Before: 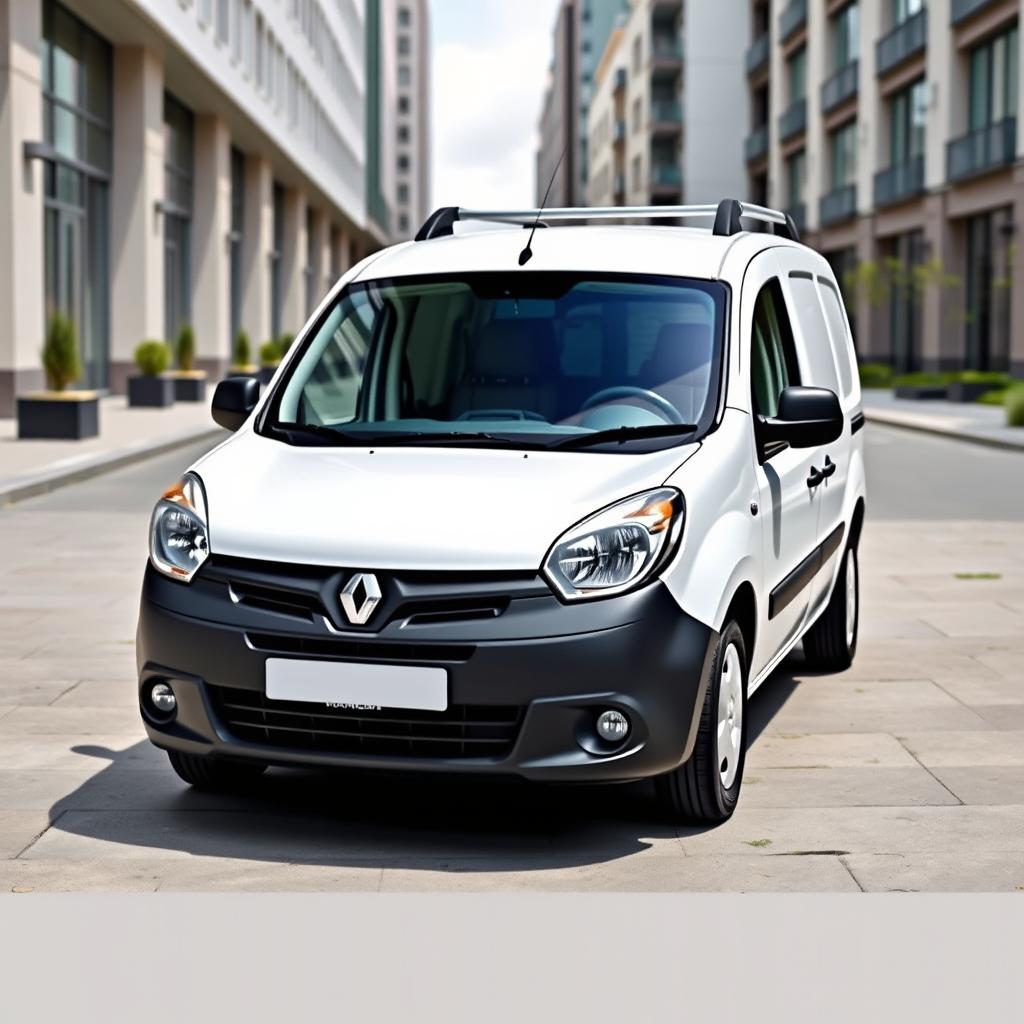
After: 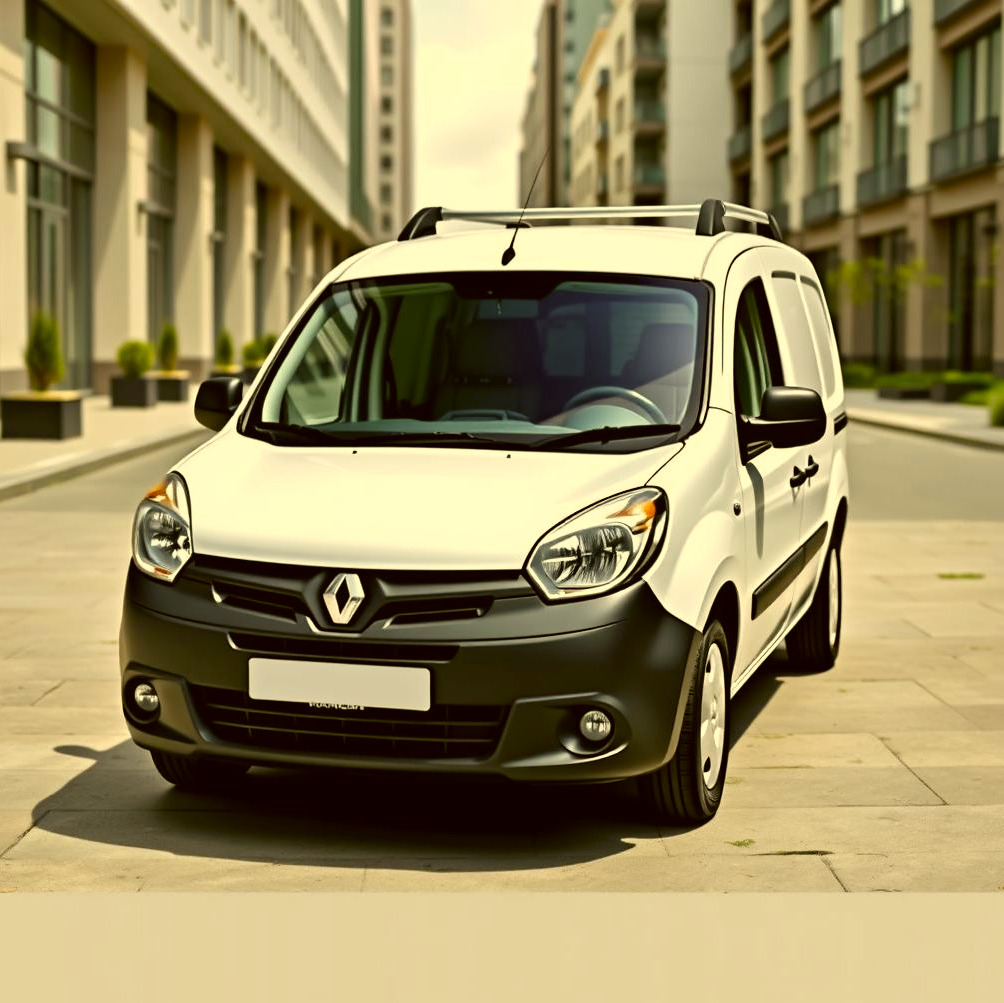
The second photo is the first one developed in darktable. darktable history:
color correction: highlights a* 0.111, highlights b* 28.97, shadows a* -0.297, shadows b* 21.49
crop: left 1.664%, right 0.285%, bottom 1.975%
